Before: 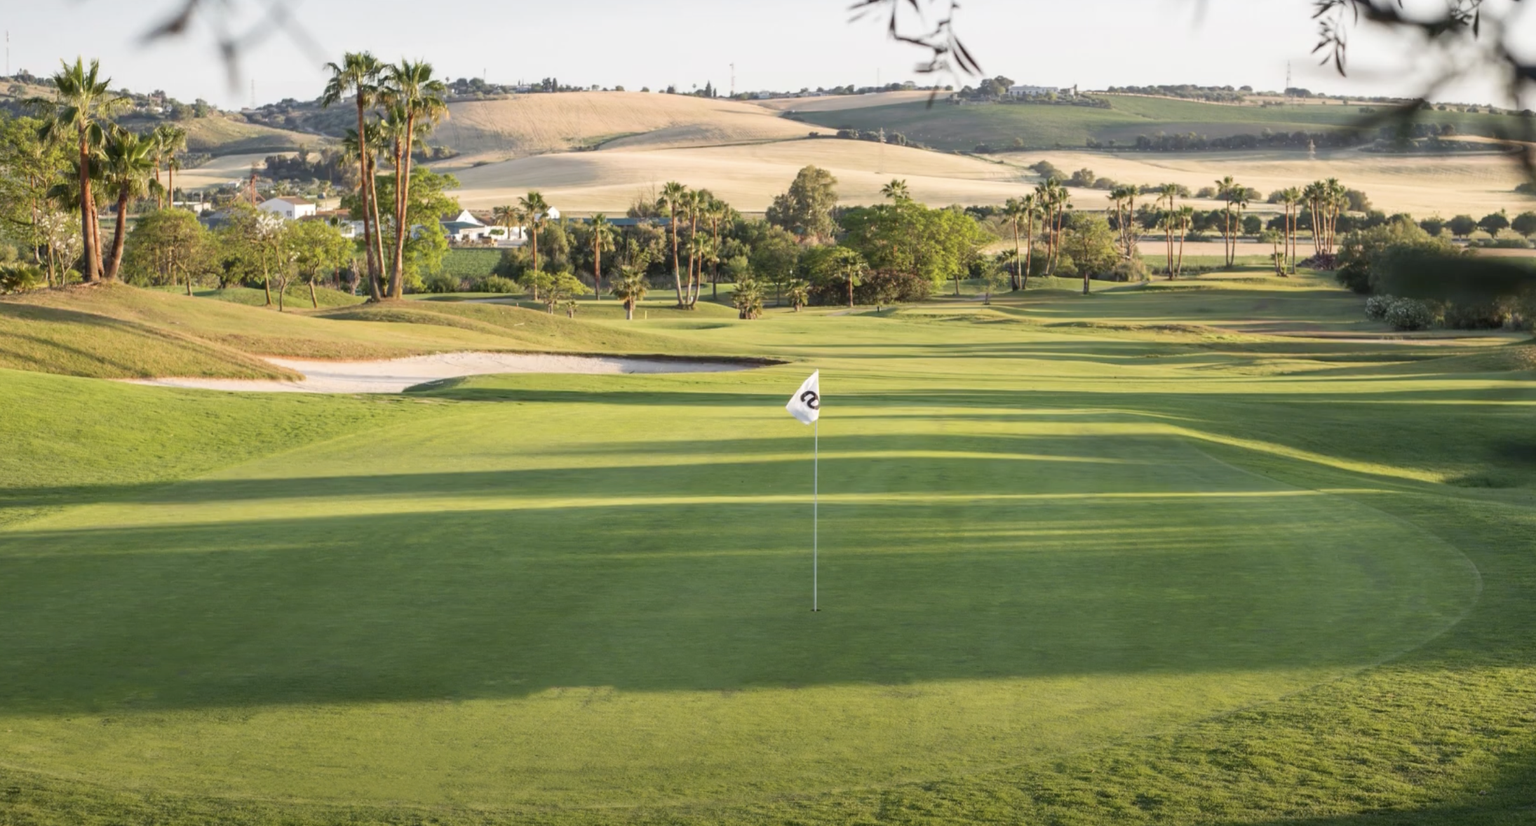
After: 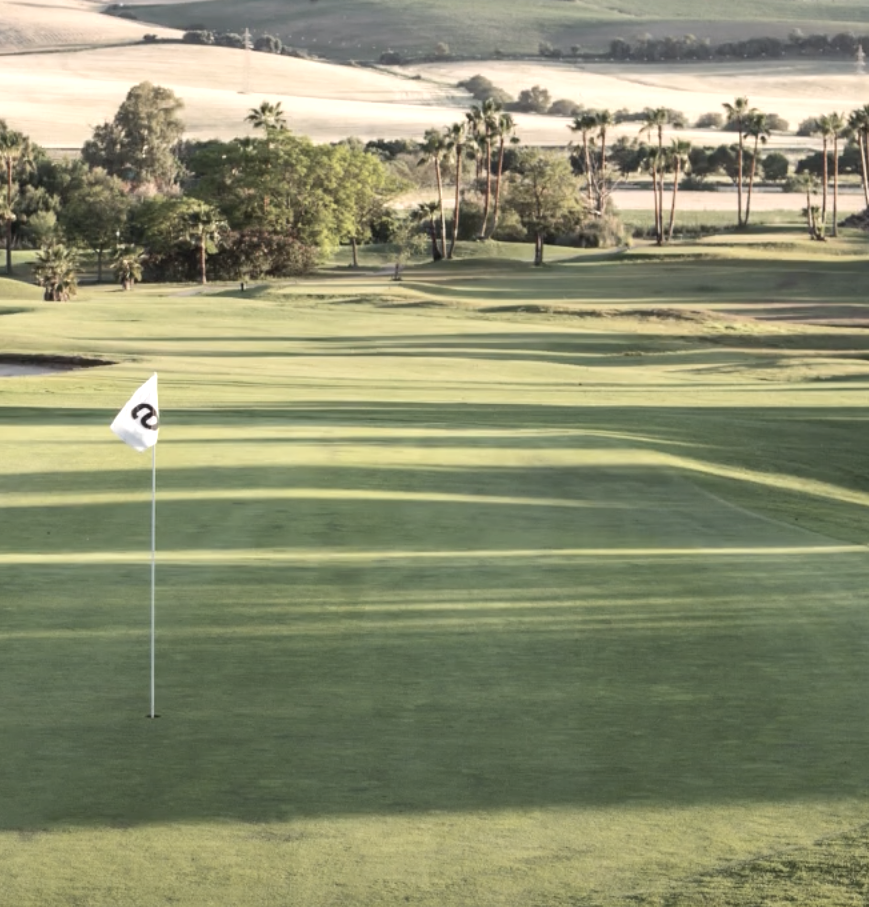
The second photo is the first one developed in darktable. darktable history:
color correction: highlights b* 0.018, saturation 0.54
tone equalizer: -8 EV -0.435 EV, -7 EV -0.425 EV, -6 EV -0.338 EV, -5 EV -0.246 EV, -3 EV 0.225 EV, -2 EV 0.363 EV, -1 EV 0.409 EV, +0 EV 0.418 EV, edges refinement/feathering 500, mask exposure compensation -1.57 EV, preserve details no
crop: left 46.149%, top 13.156%, right 14.144%, bottom 9.838%
